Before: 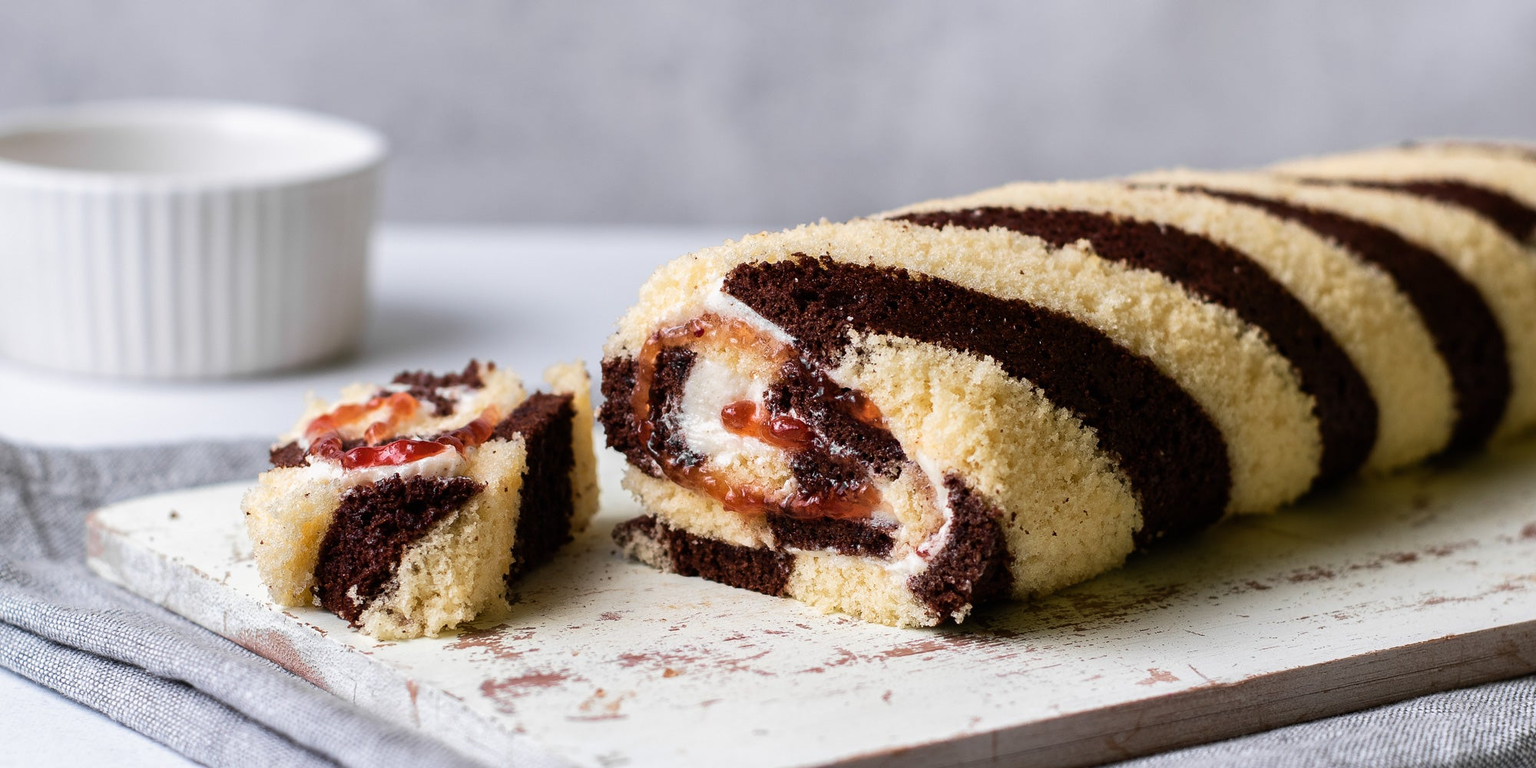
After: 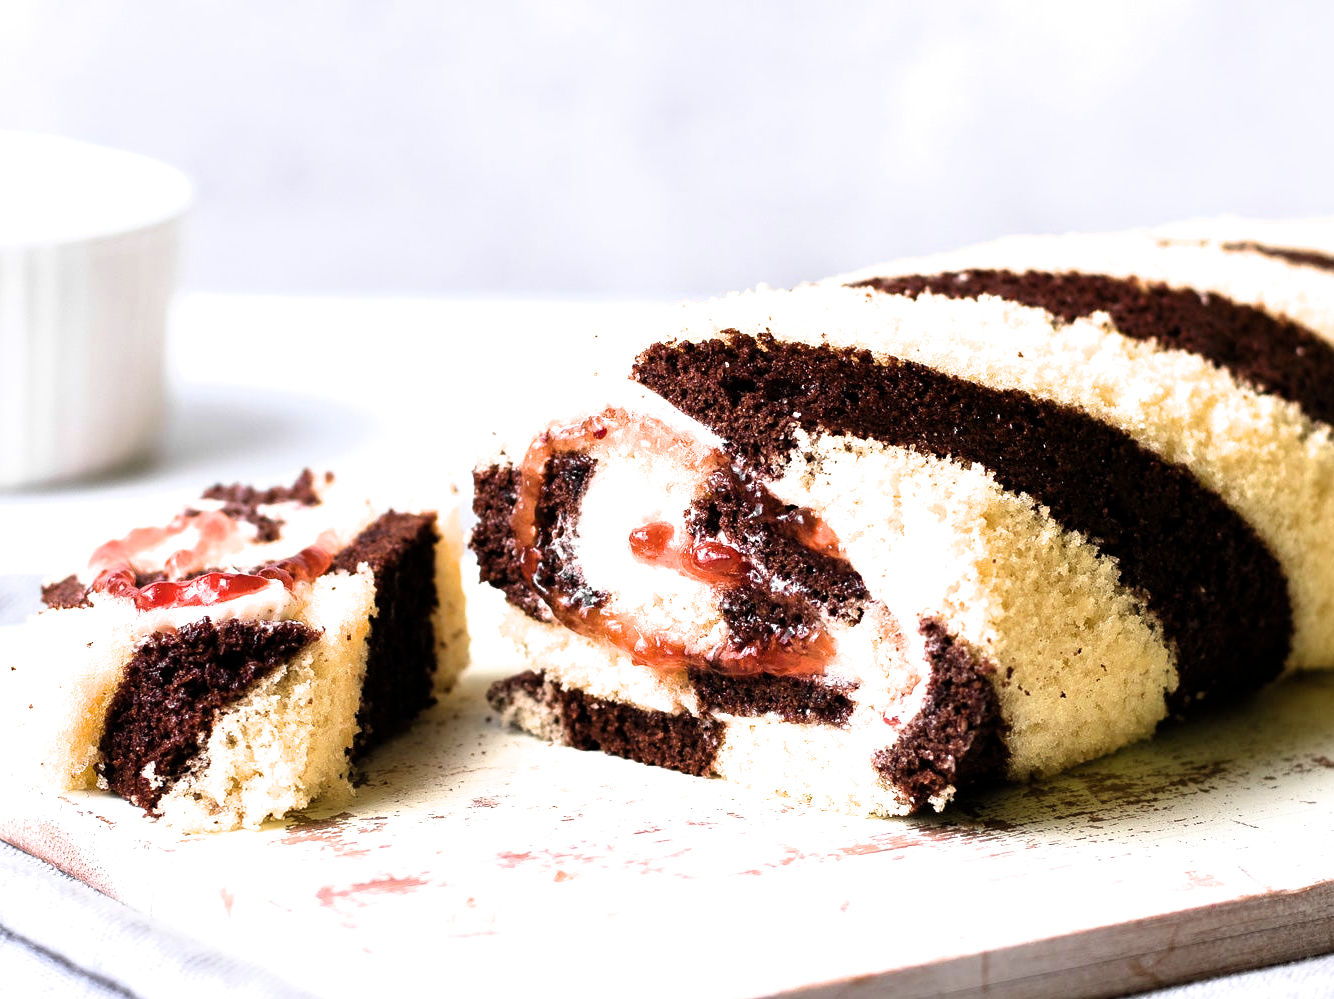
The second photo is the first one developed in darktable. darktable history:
exposure: black level correction 0, exposure 1.289 EV, compensate highlight preservation false
crop and rotate: left 15.528%, right 17.744%
filmic rgb: black relative exposure -12.09 EV, white relative exposure 2.81 EV, threshold 6 EV, target black luminance 0%, hardness 8.03, latitude 70.3%, contrast 1.14, highlights saturation mix 10.44%, shadows ↔ highlights balance -0.388%, enable highlight reconstruction true
